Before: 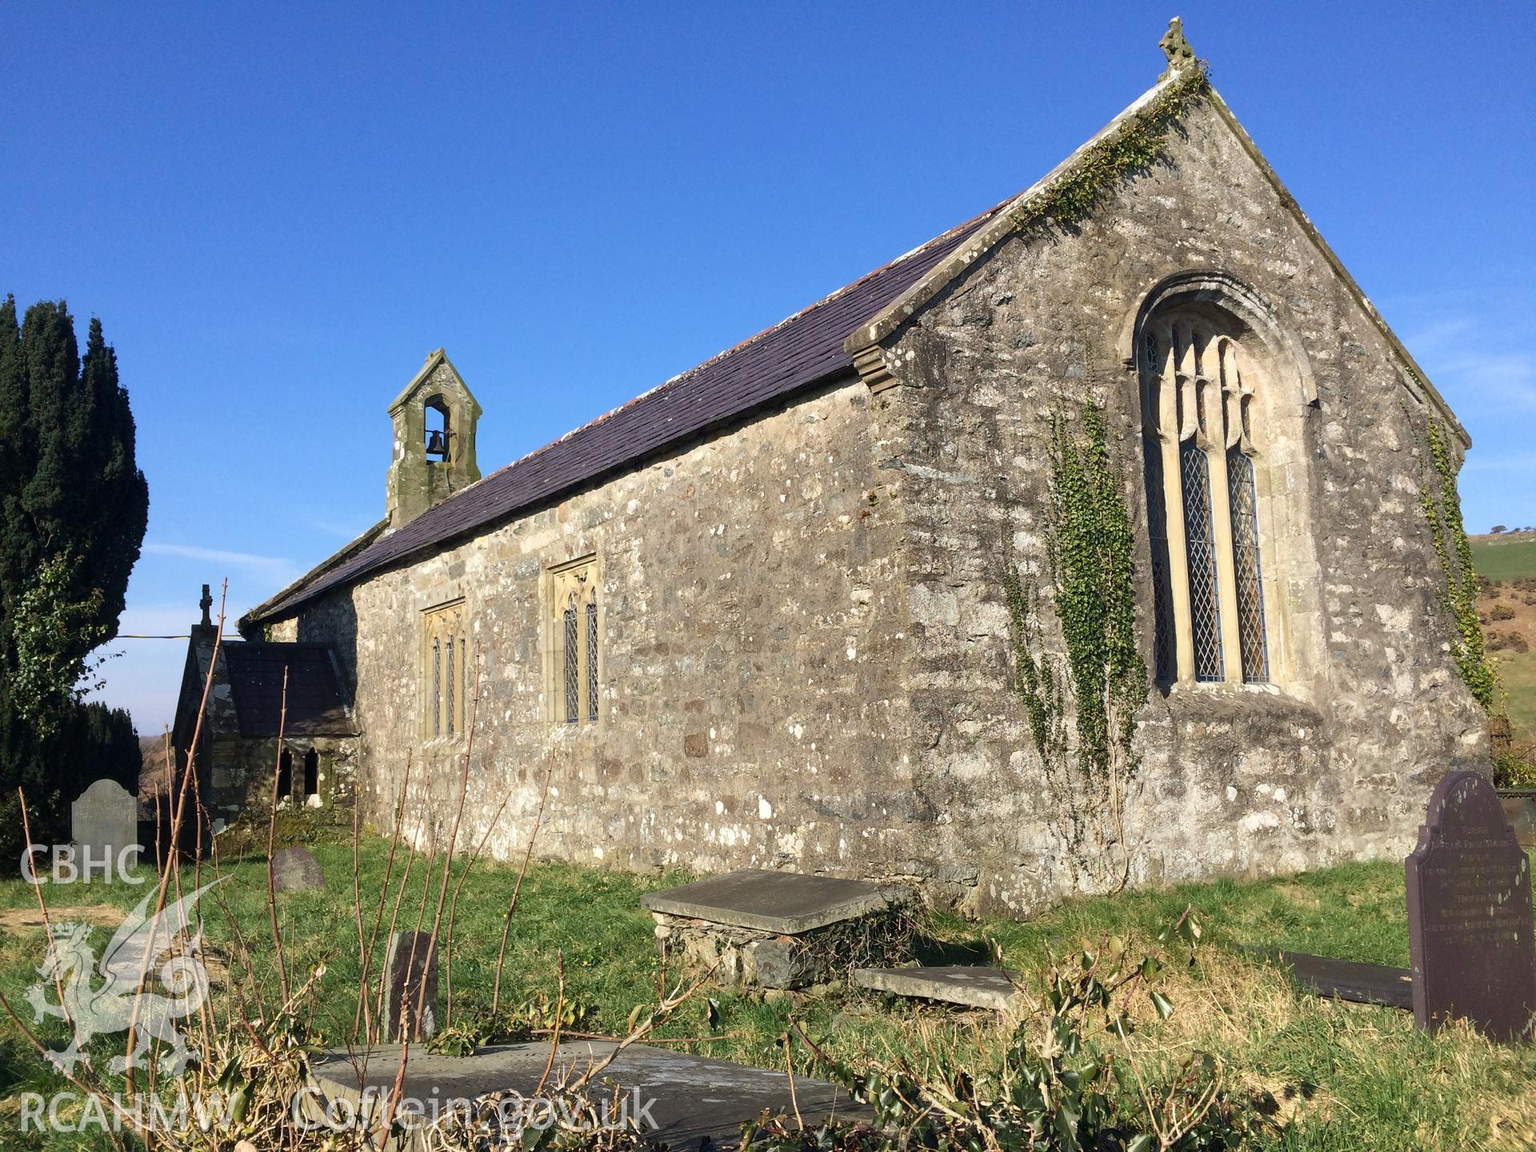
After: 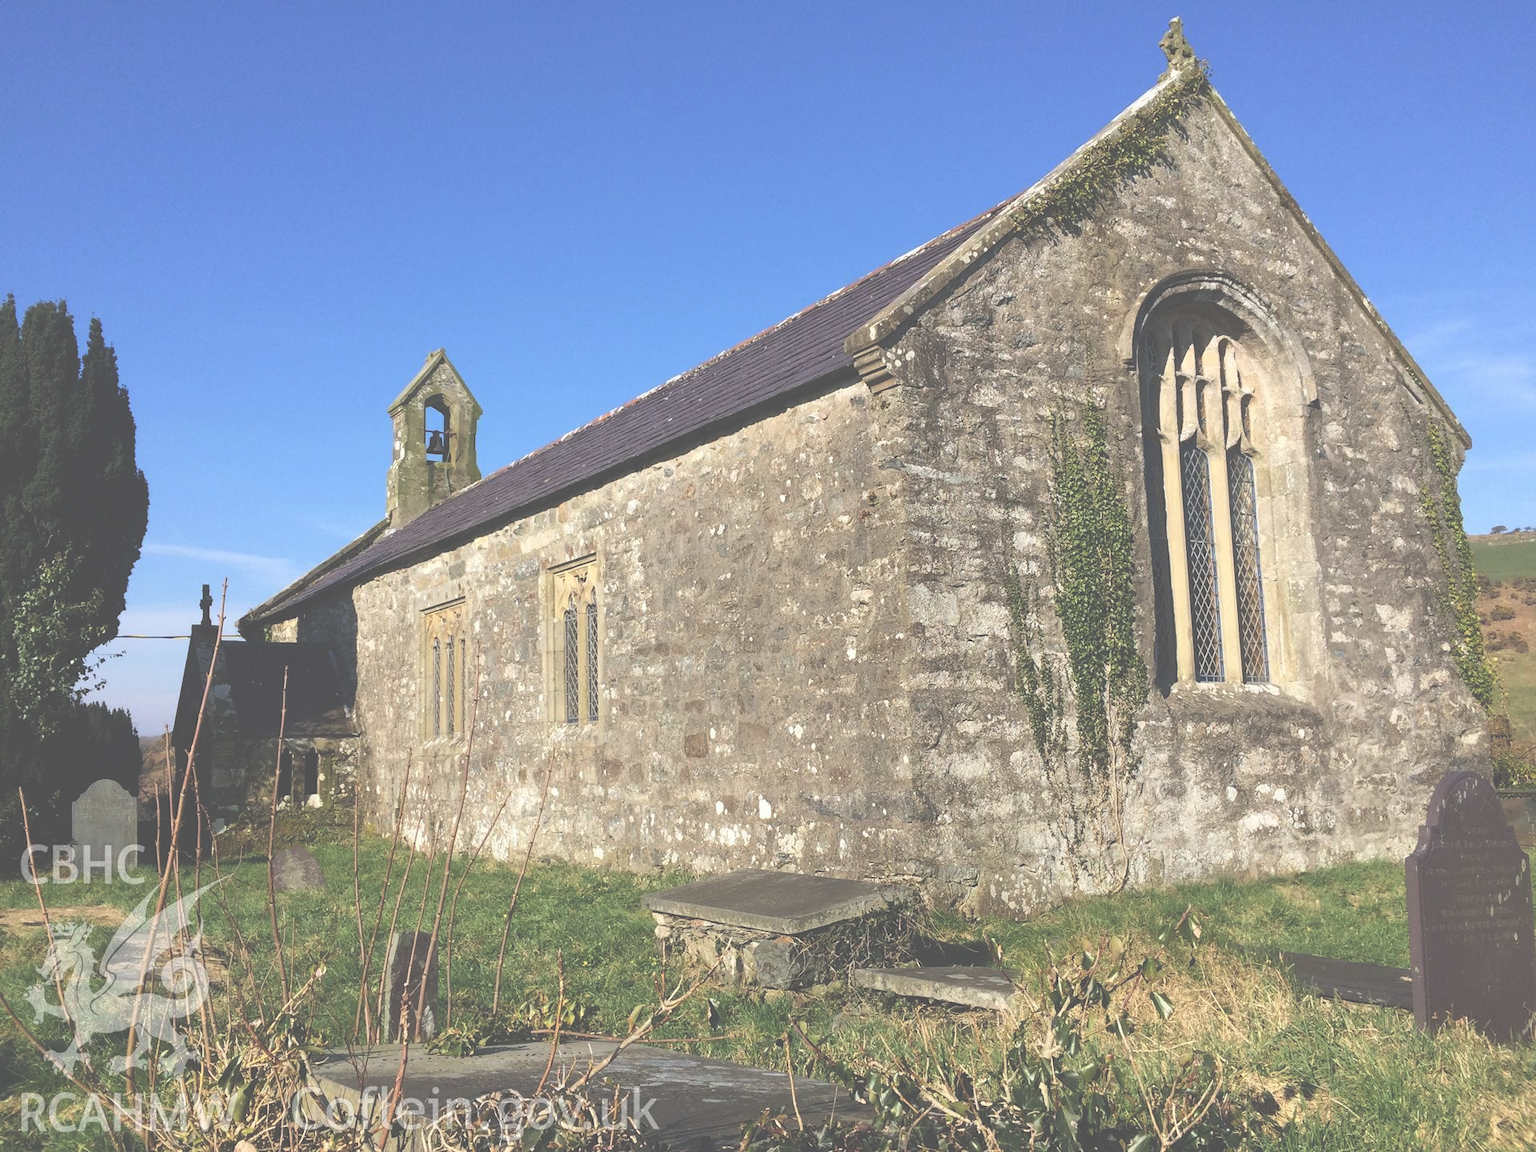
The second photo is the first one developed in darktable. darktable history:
exposure: black level correction -0.087, compensate exposure bias true, compensate highlight preservation false
